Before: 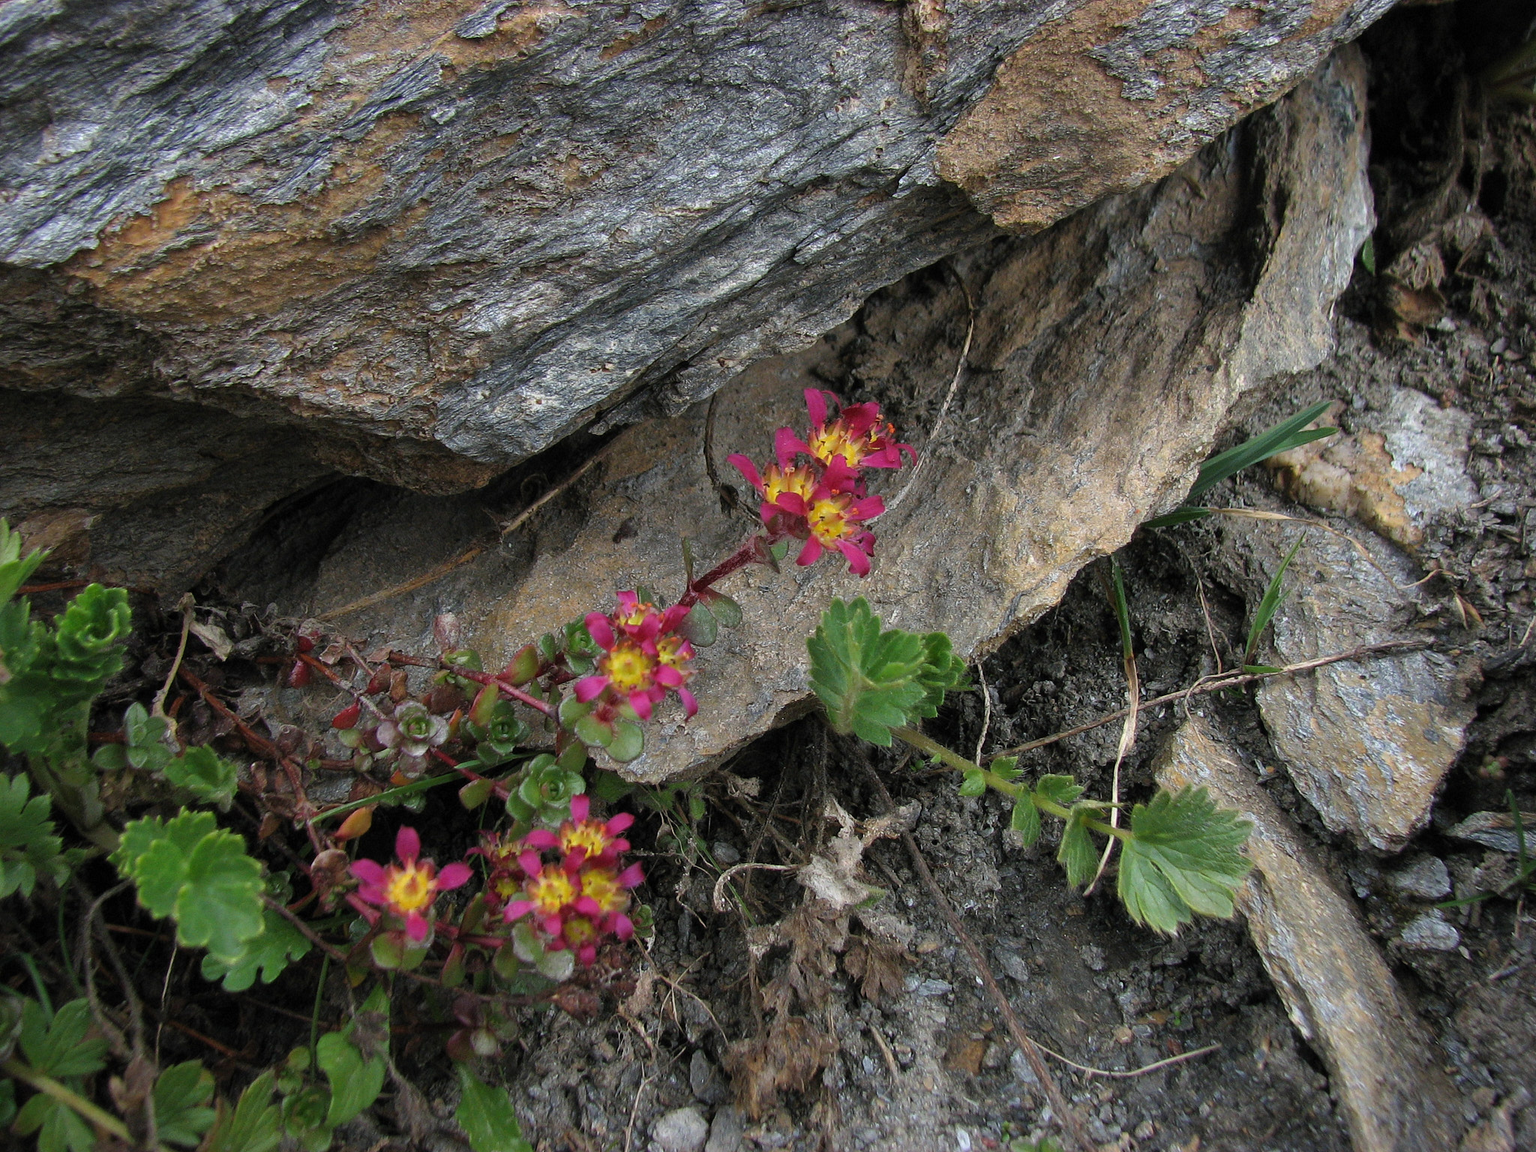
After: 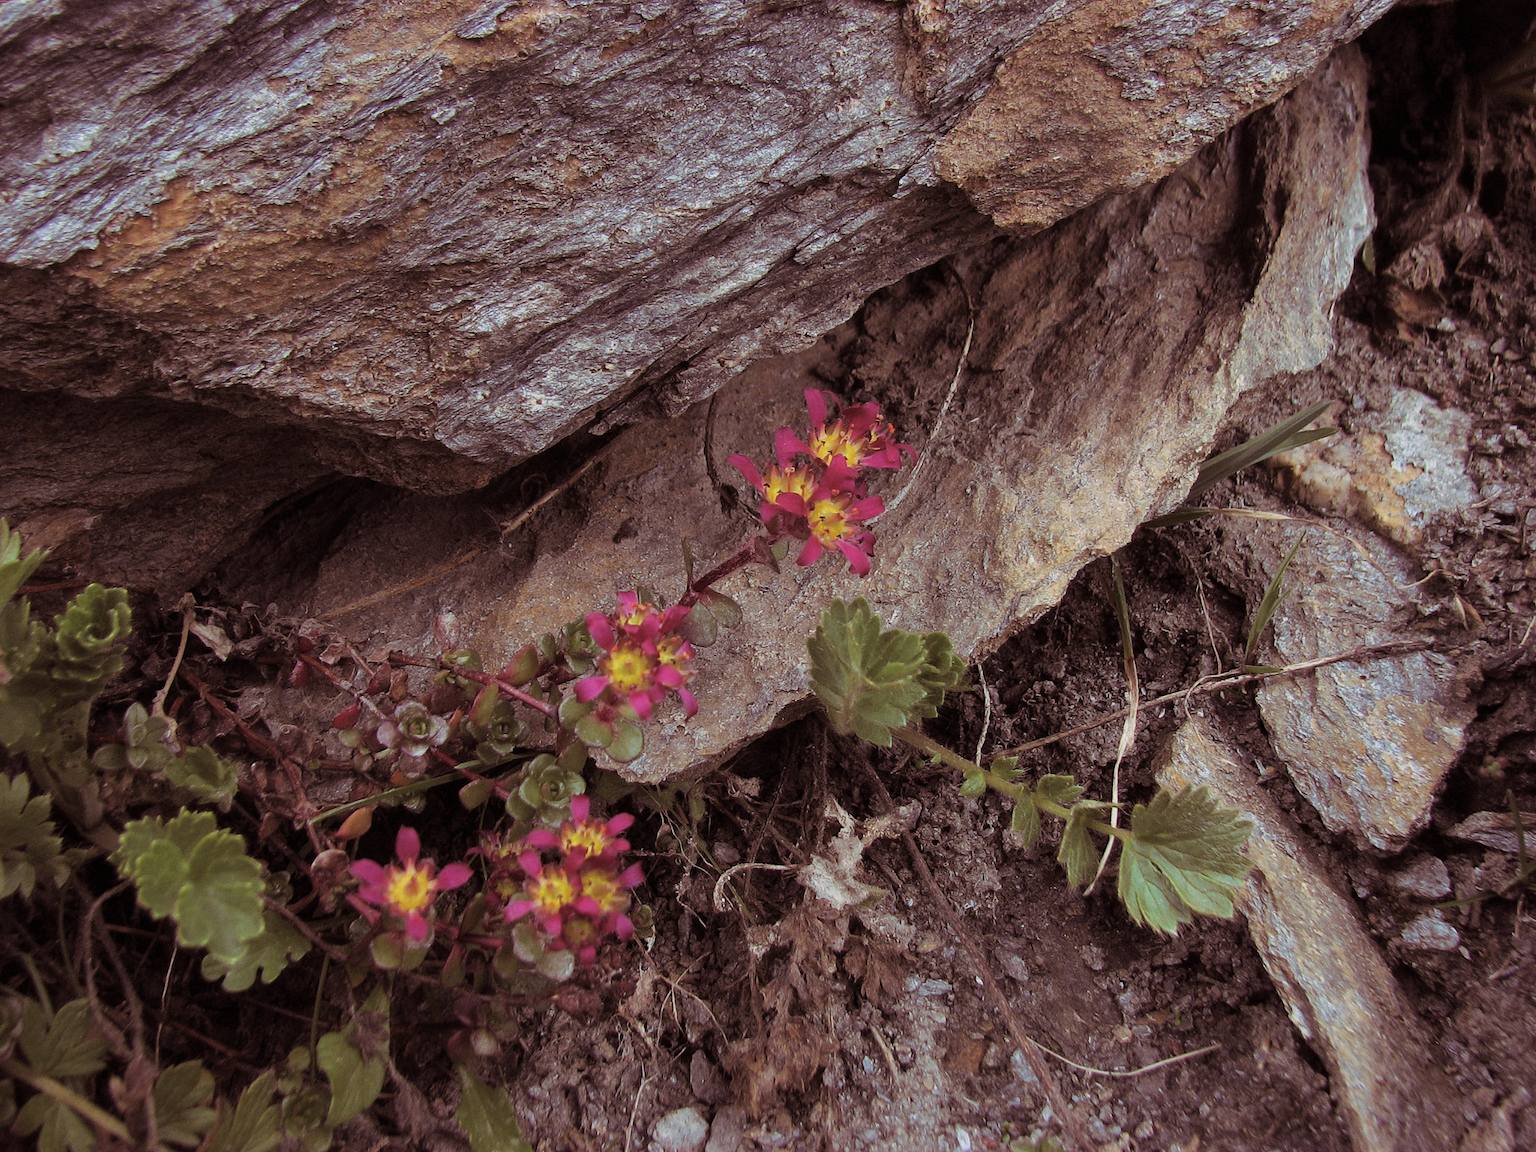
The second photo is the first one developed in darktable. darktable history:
sigmoid: contrast 1.22, skew 0.65
split-toning: highlights › hue 298.8°, highlights › saturation 0.73, compress 41.76%
